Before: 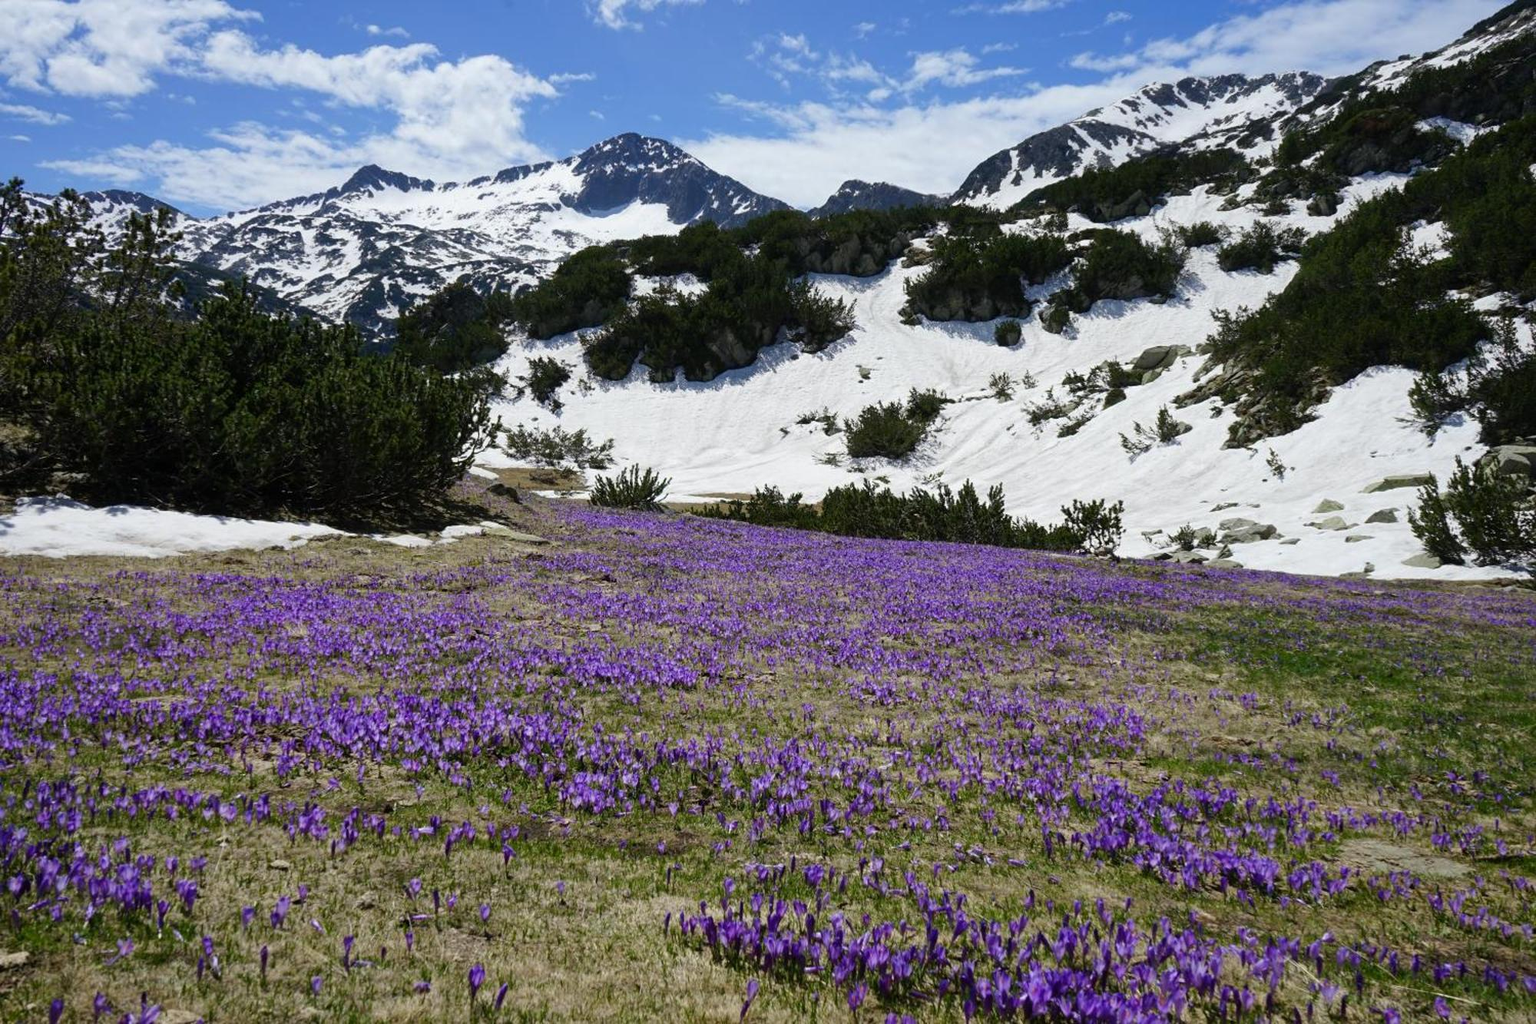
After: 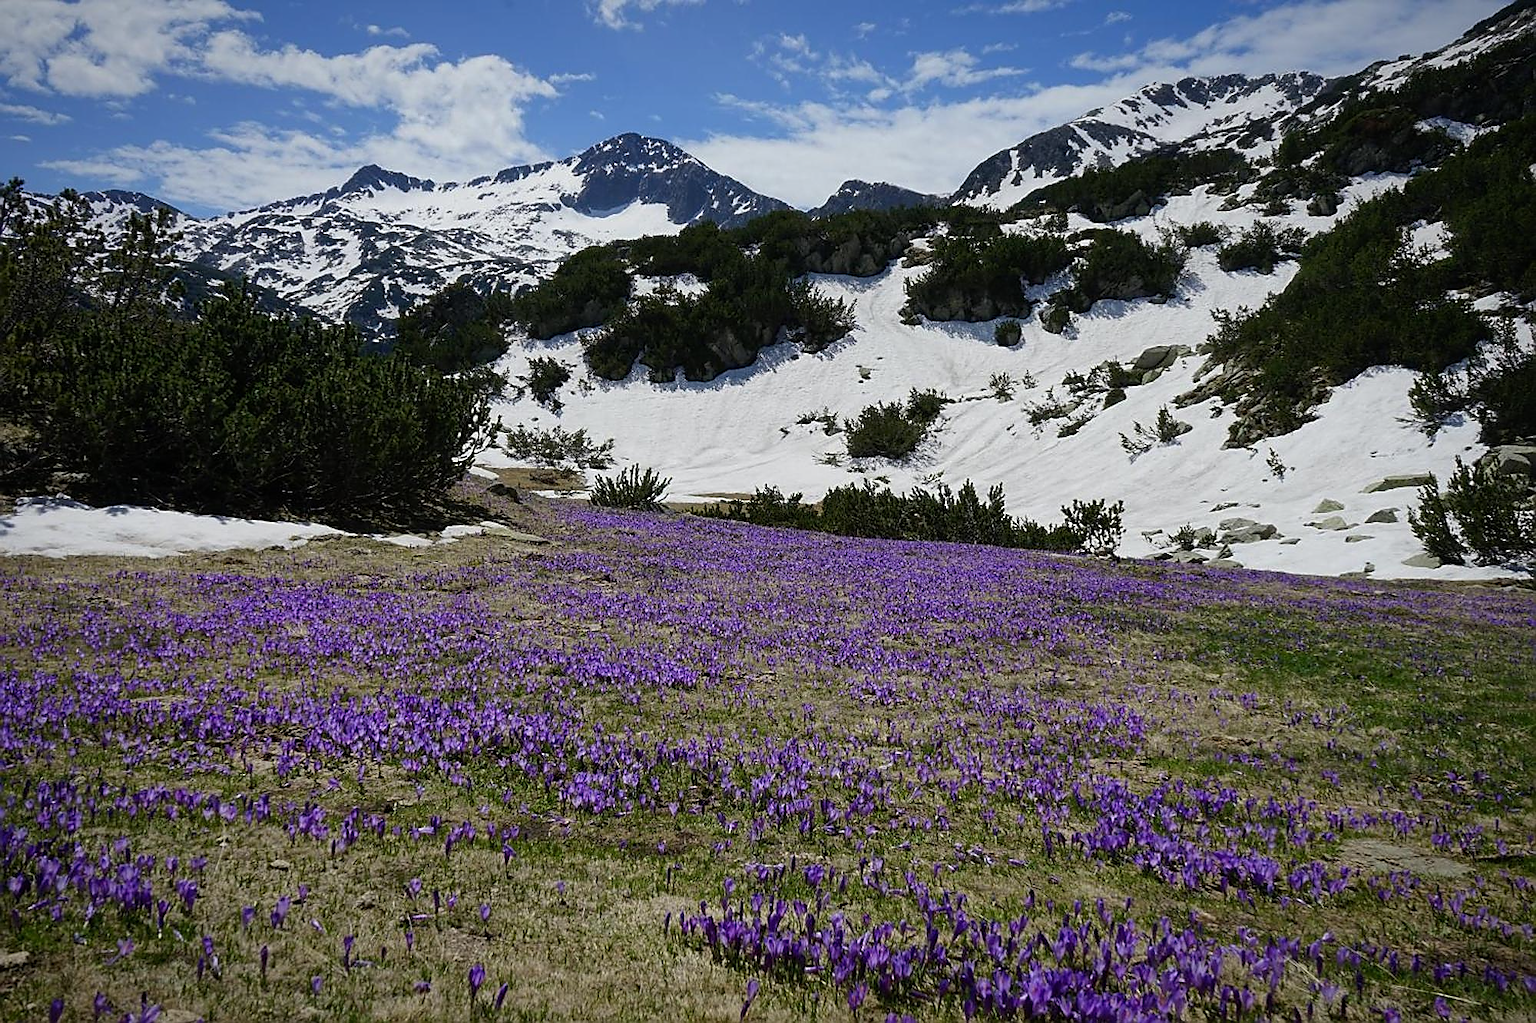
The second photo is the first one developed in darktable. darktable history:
sharpen: radius 1.4, amount 1.25, threshold 0.7
vignetting: fall-off start 80.87%, fall-off radius 61.59%, brightness -0.384, saturation 0.007, center (0, 0.007), automatic ratio true, width/height ratio 1.418
exposure: exposure -0.293 EV, compensate highlight preservation false
